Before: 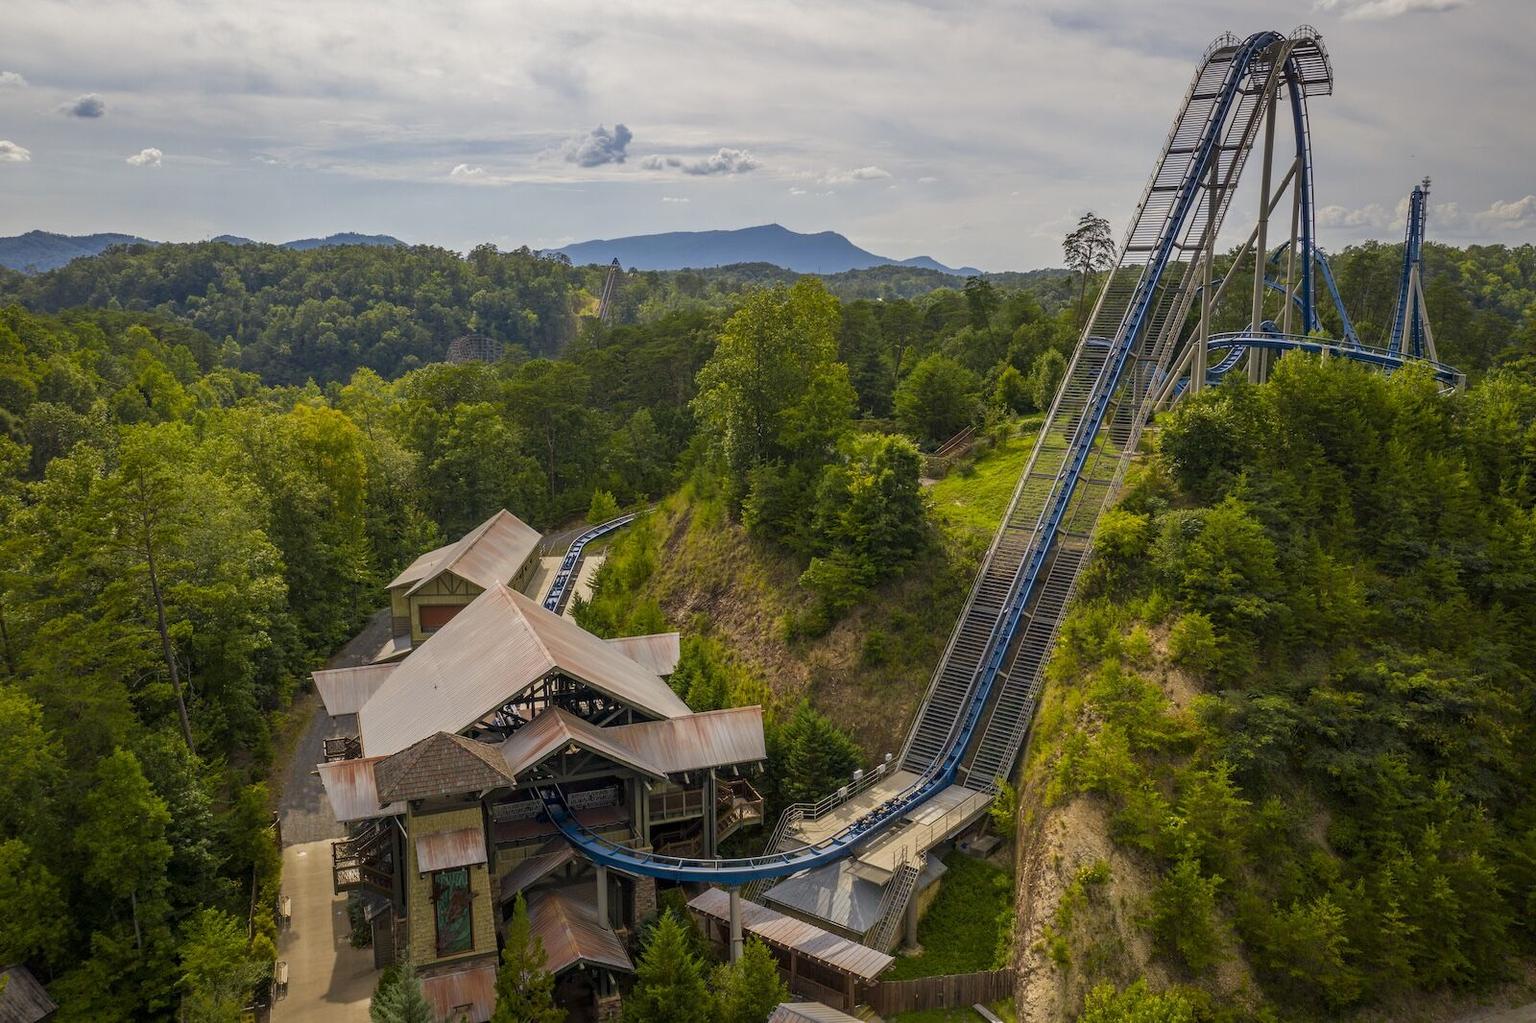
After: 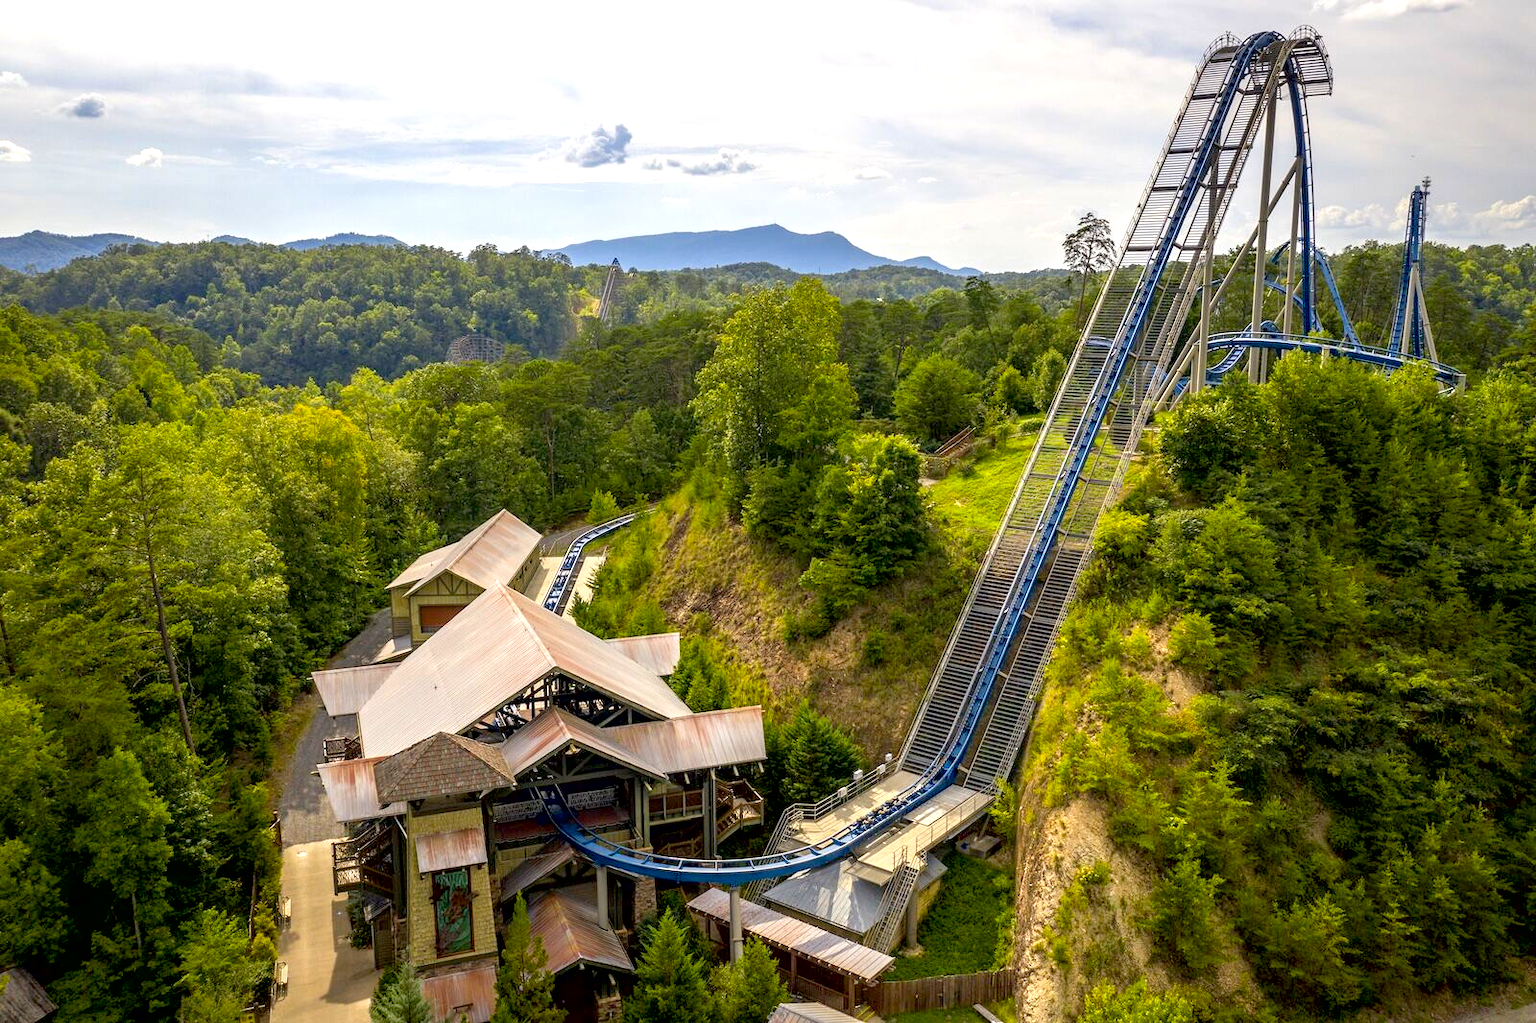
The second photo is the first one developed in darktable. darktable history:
contrast brightness saturation: saturation 0.1
exposure: black level correction 0.01, exposure 1 EV, compensate highlight preservation false
